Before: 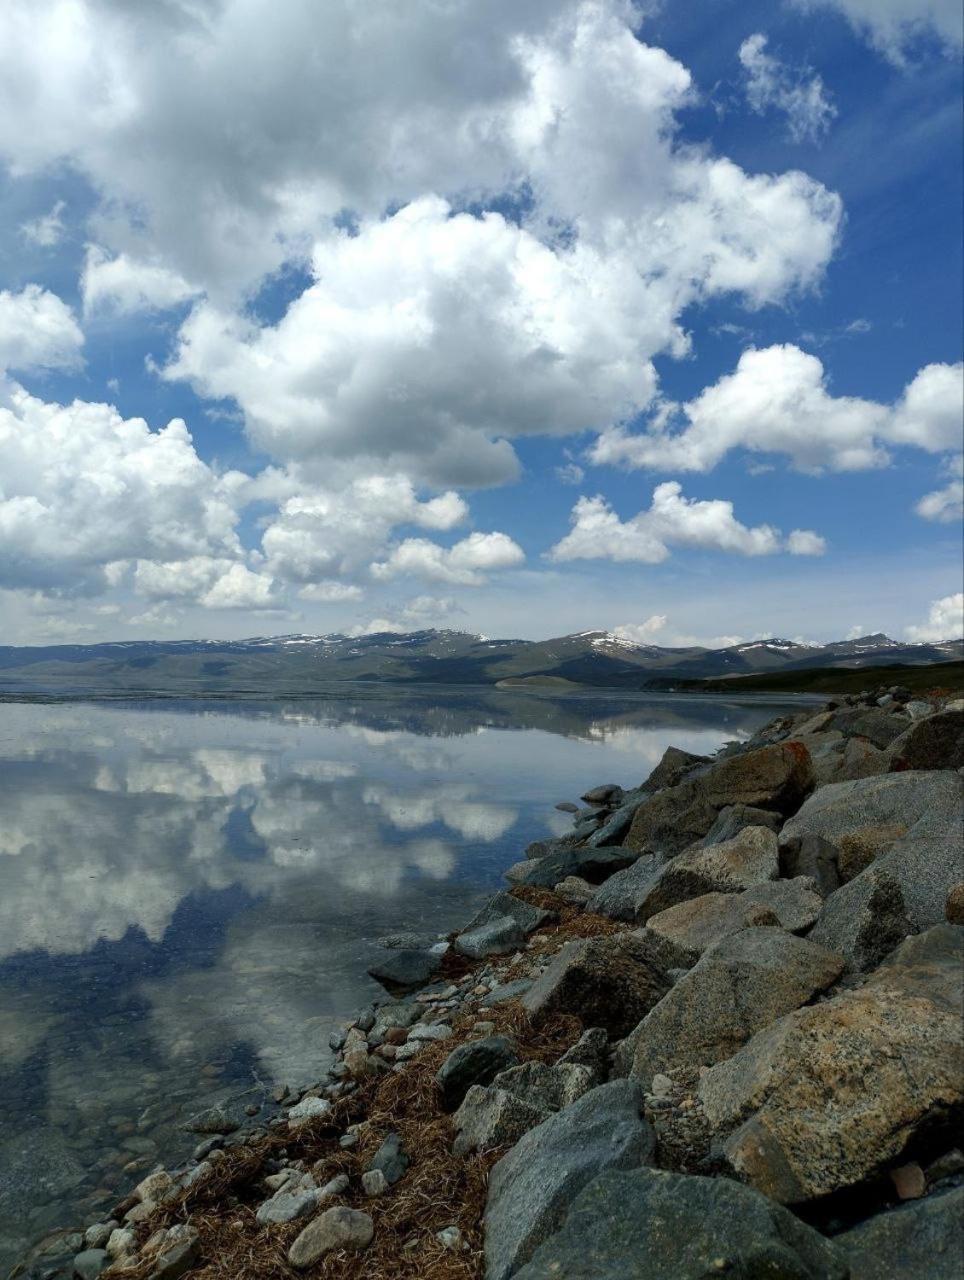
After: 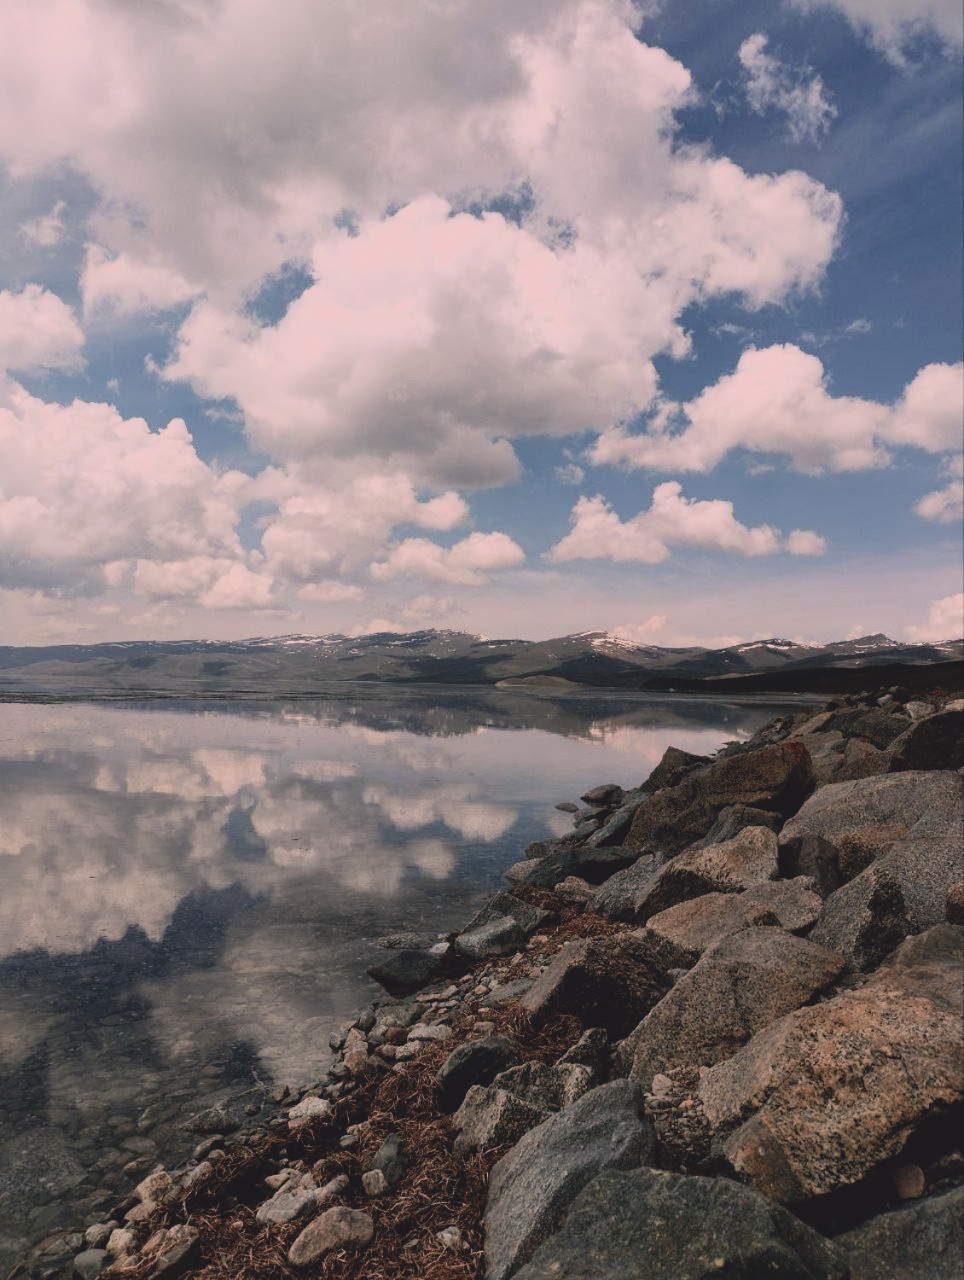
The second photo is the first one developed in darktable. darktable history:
white balance: red 1.08, blue 0.791
color calibration: x 0.329, y 0.345, temperature 5633 K
color correction: highlights a* 15.46, highlights b* -20.56
contrast brightness saturation: contrast -0.15, brightness 0.05, saturation -0.12
filmic rgb: black relative exposure -7.5 EV, white relative exposure 5 EV, hardness 3.31, contrast 1.3, contrast in shadows safe
